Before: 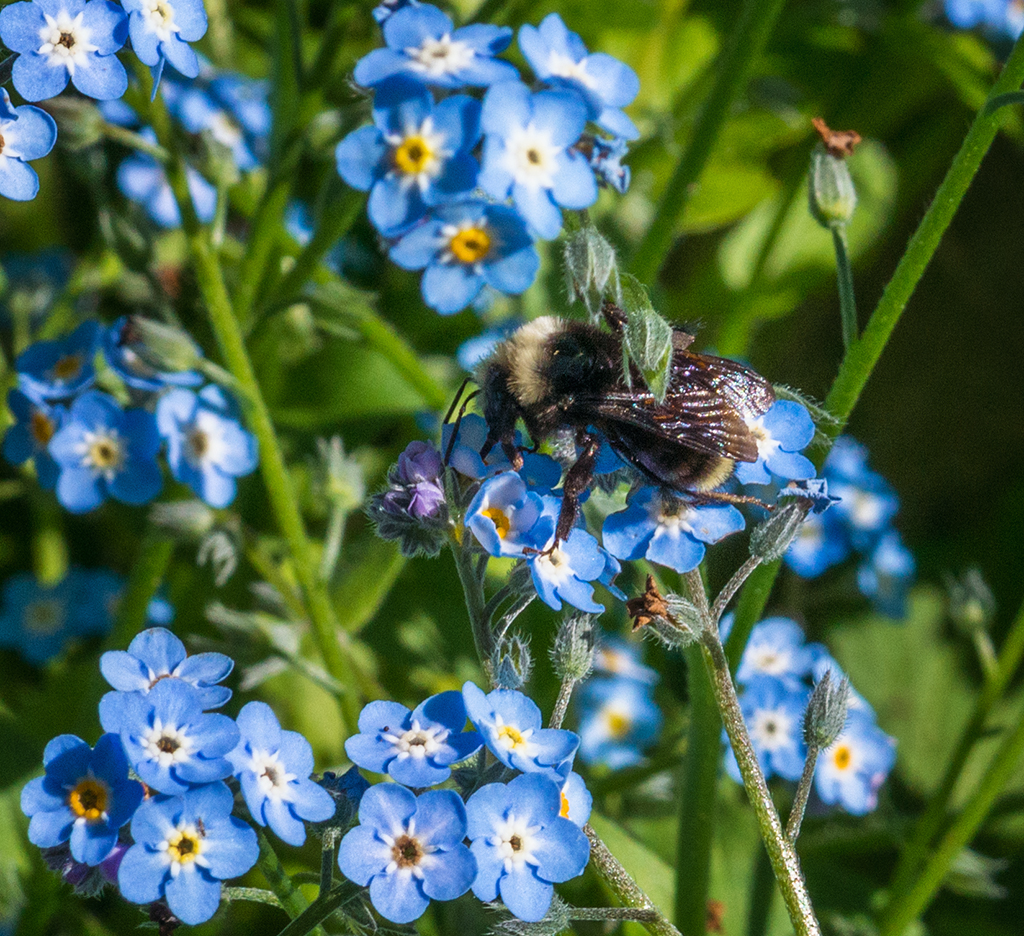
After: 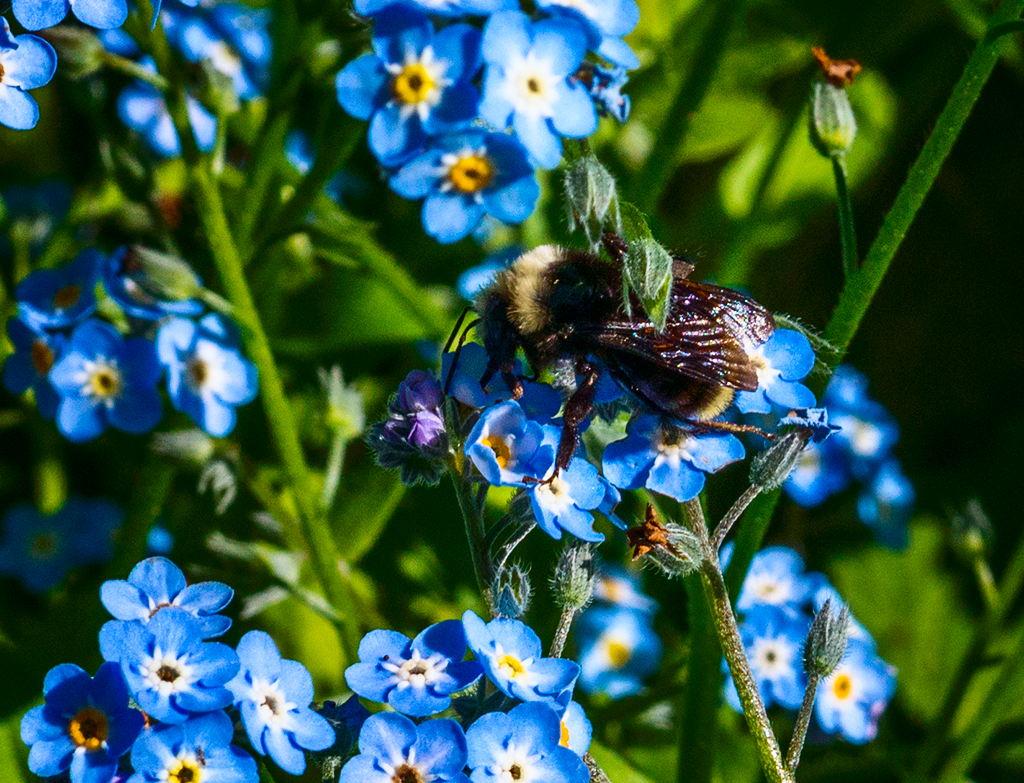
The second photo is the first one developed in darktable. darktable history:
color balance rgb: perceptual saturation grading › global saturation 20%, global vibrance 20%
crop: top 7.625%, bottom 8.027%
contrast brightness saturation: contrast 0.2, brightness -0.11, saturation 0.1
